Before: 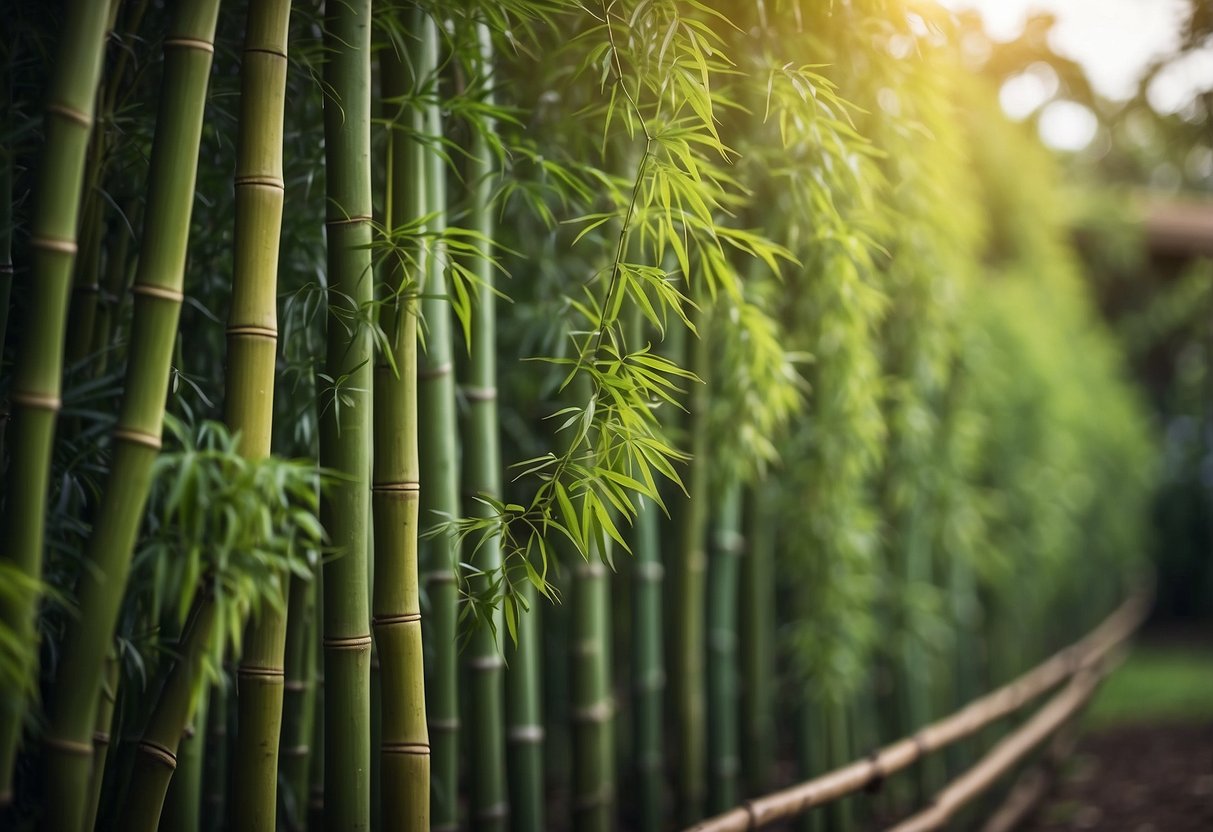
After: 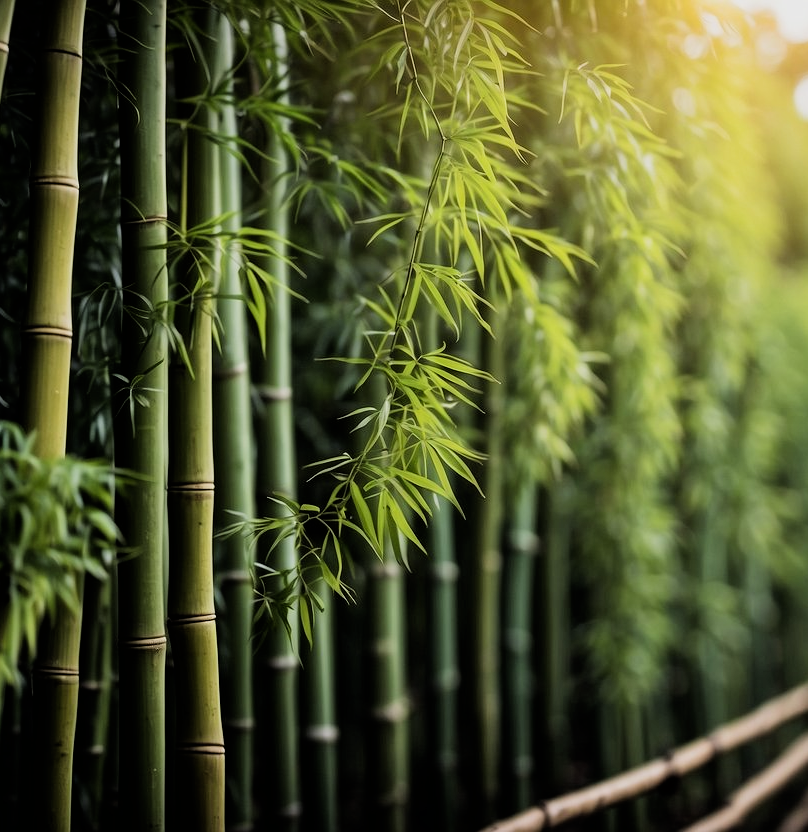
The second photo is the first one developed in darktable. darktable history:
crop: left 16.907%, right 16.422%
filmic rgb: black relative exposure -5.03 EV, white relative exposure 3.56 EV, threshold 5.99 EV, hardness 3.18, contrast 1.298, highlights saturation mix -49.08%, enable highlight reconstruction true
tone equalizer: on, module defaults
